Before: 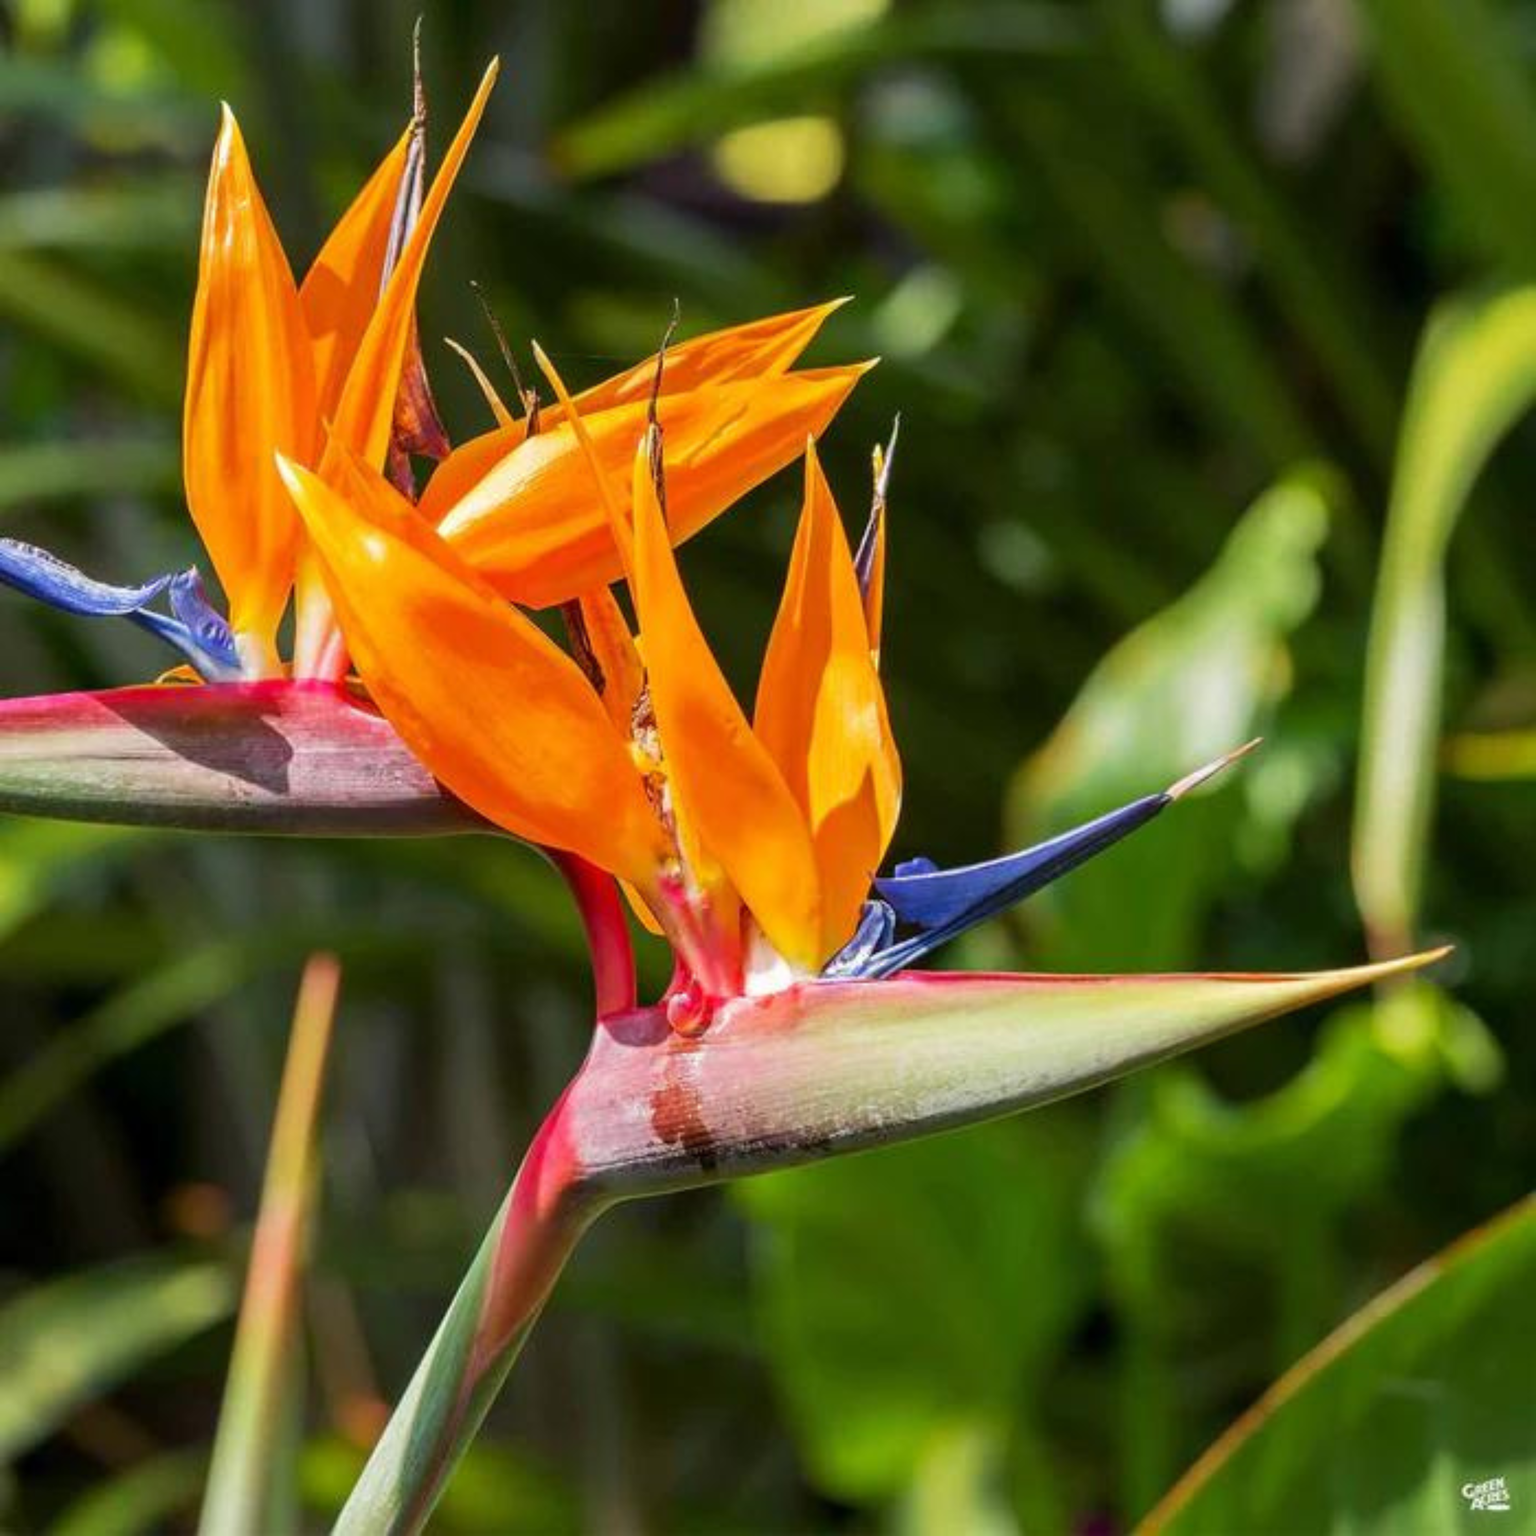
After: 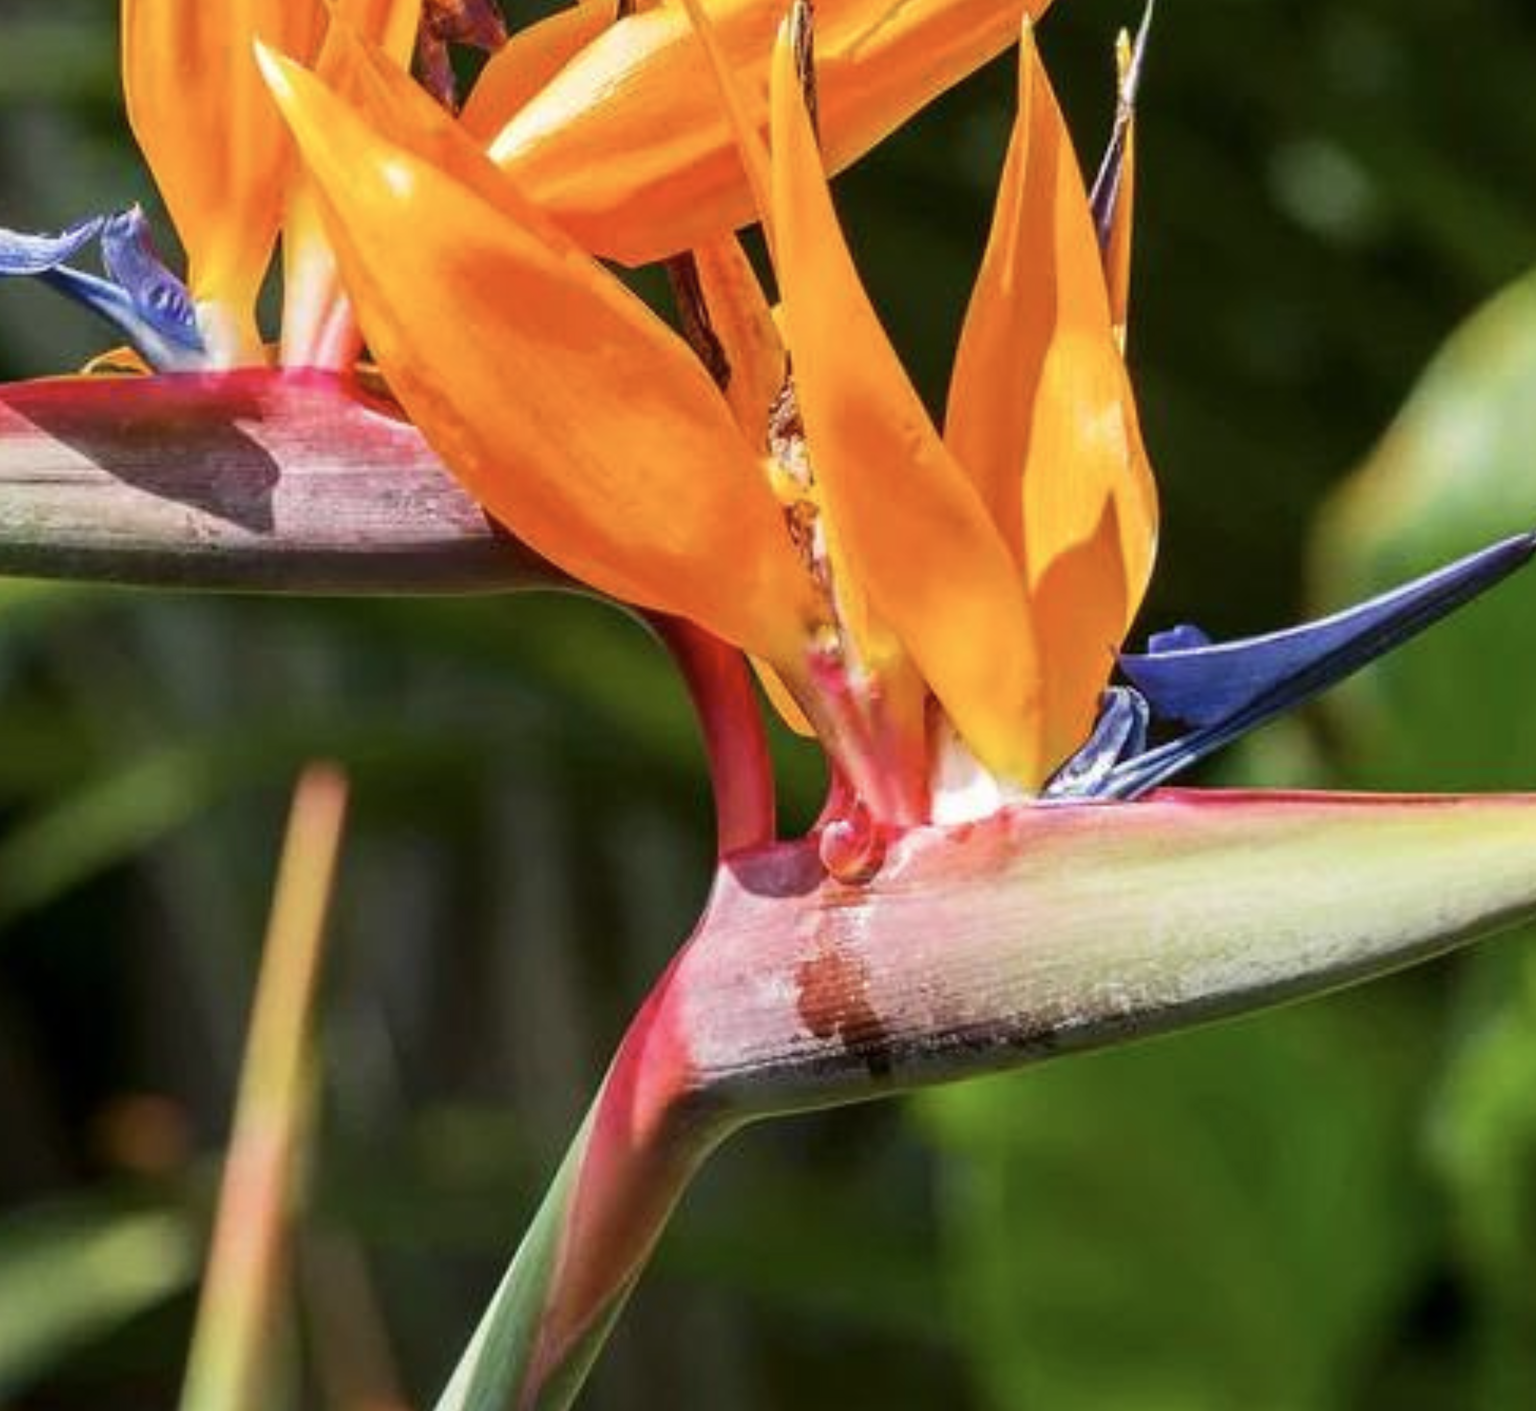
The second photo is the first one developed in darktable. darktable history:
crop: left 6.488%, top 27.668%, right 24.183%, bottom 8.656%
contrast brightness saturation: contrast 0.11, saturation -0.17
